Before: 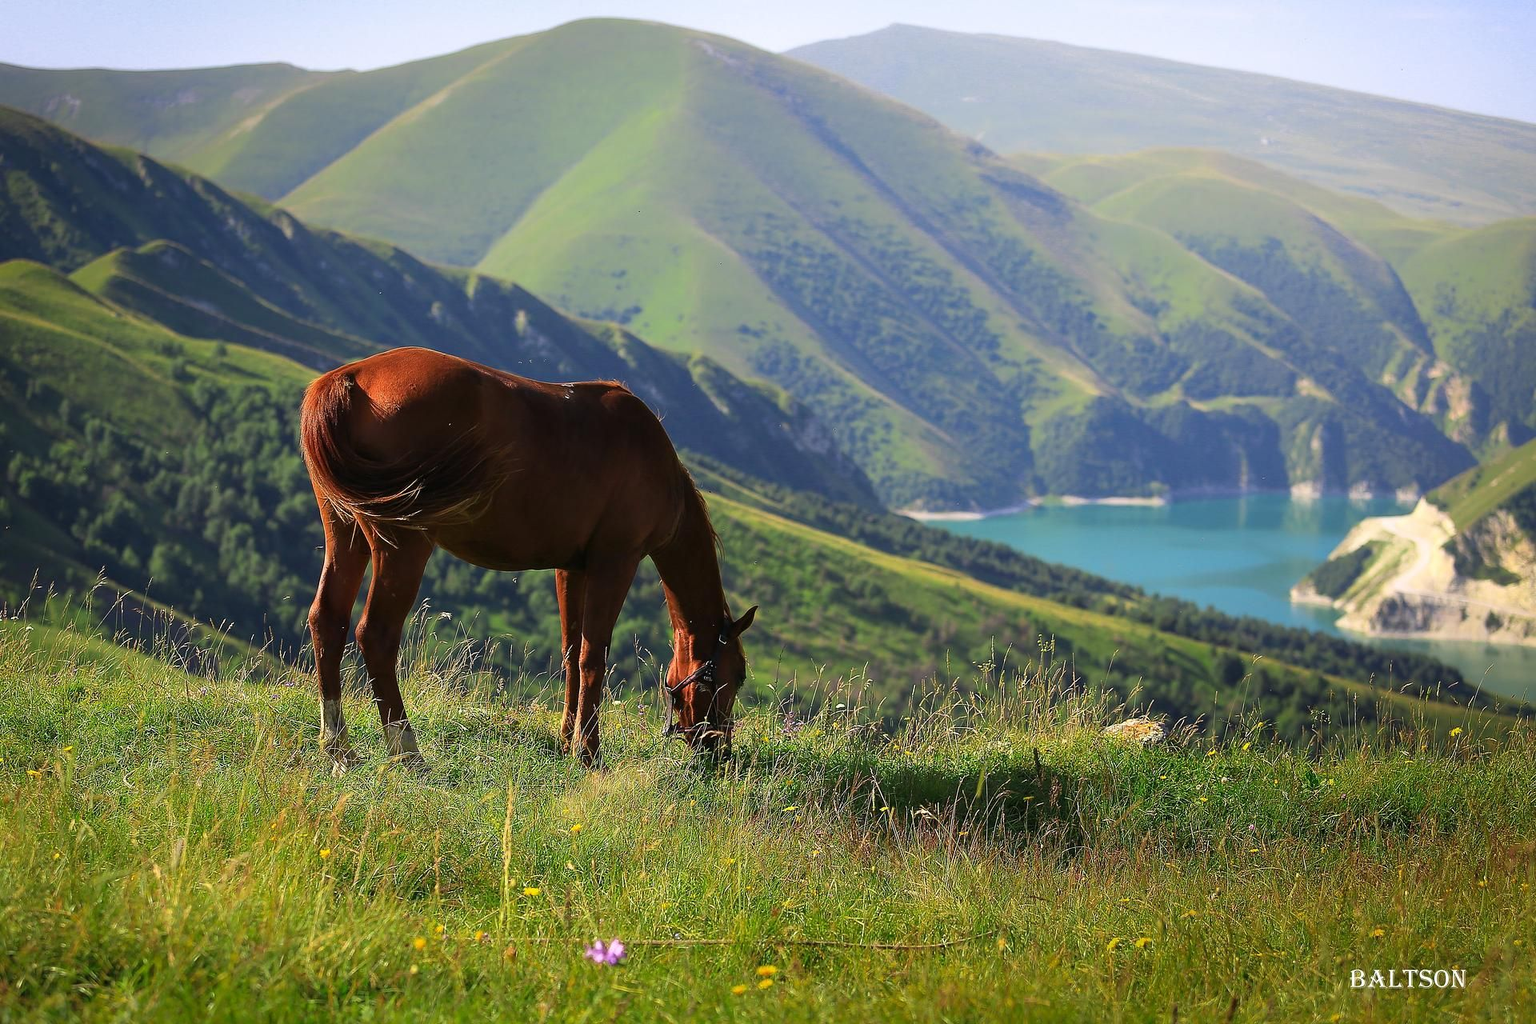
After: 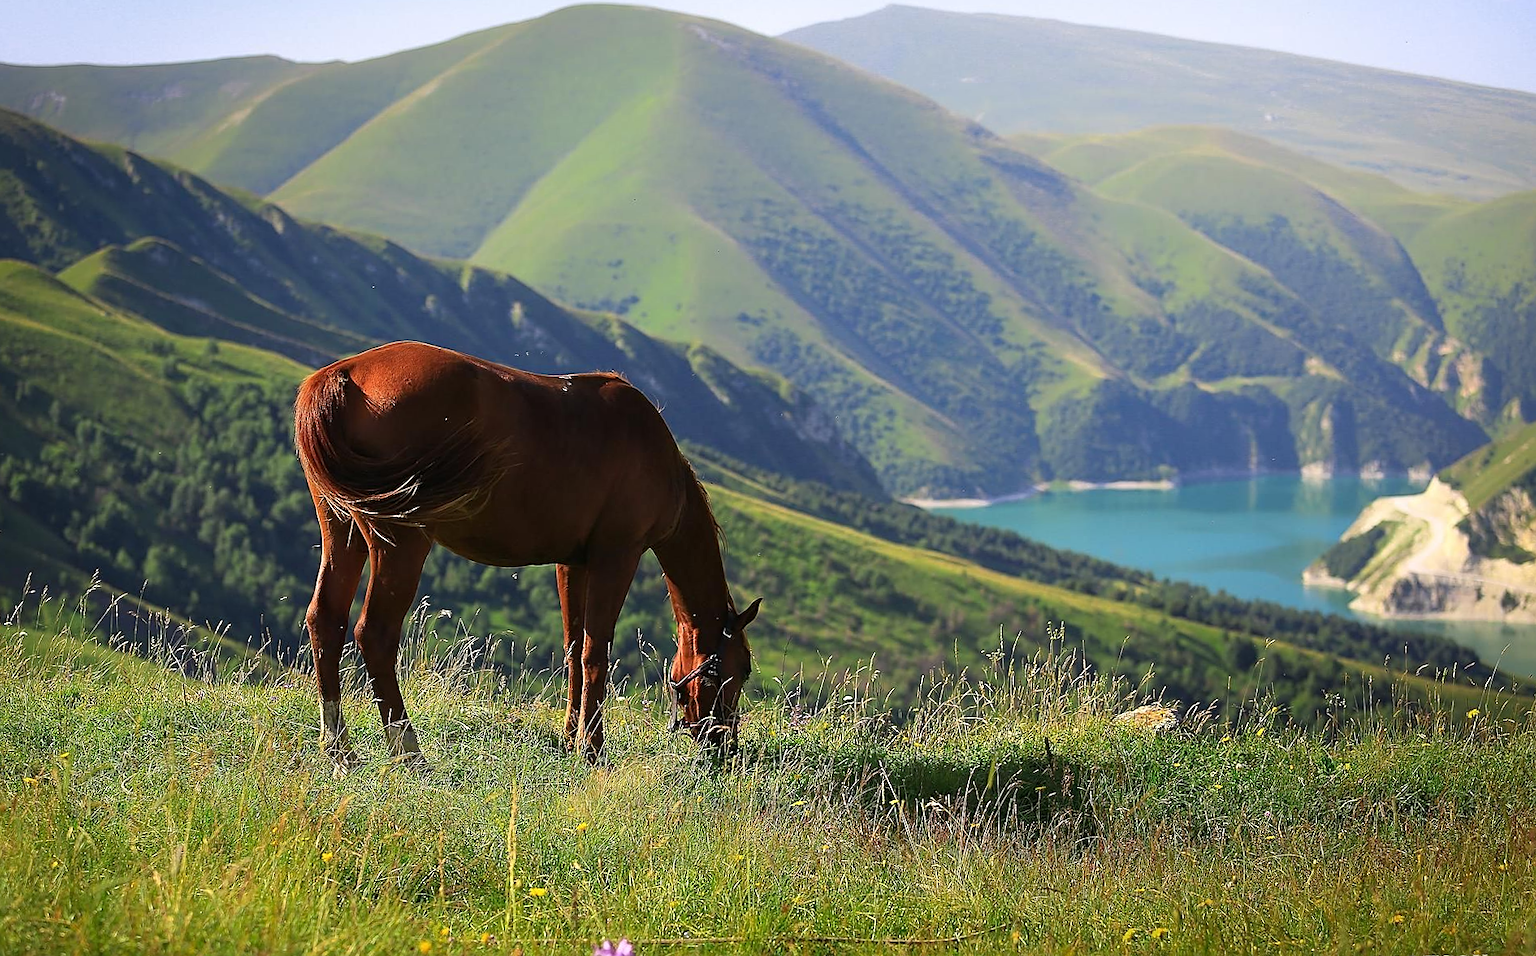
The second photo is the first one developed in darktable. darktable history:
rotate and perspective: rotation -1°, crop left 0.011, crop right 0.989, crop top 0.025, crop bottom 0.975
sharpen: on, module defaults
crop: top 0.448%, right 0.264%, bottom 5.045%
